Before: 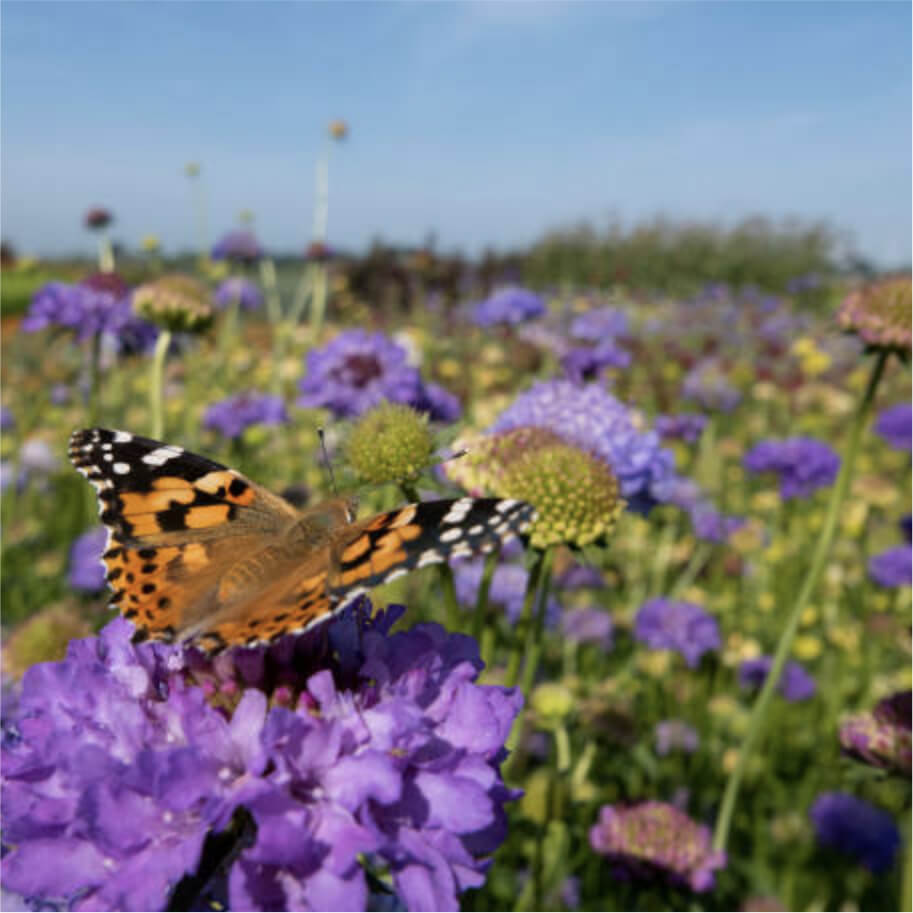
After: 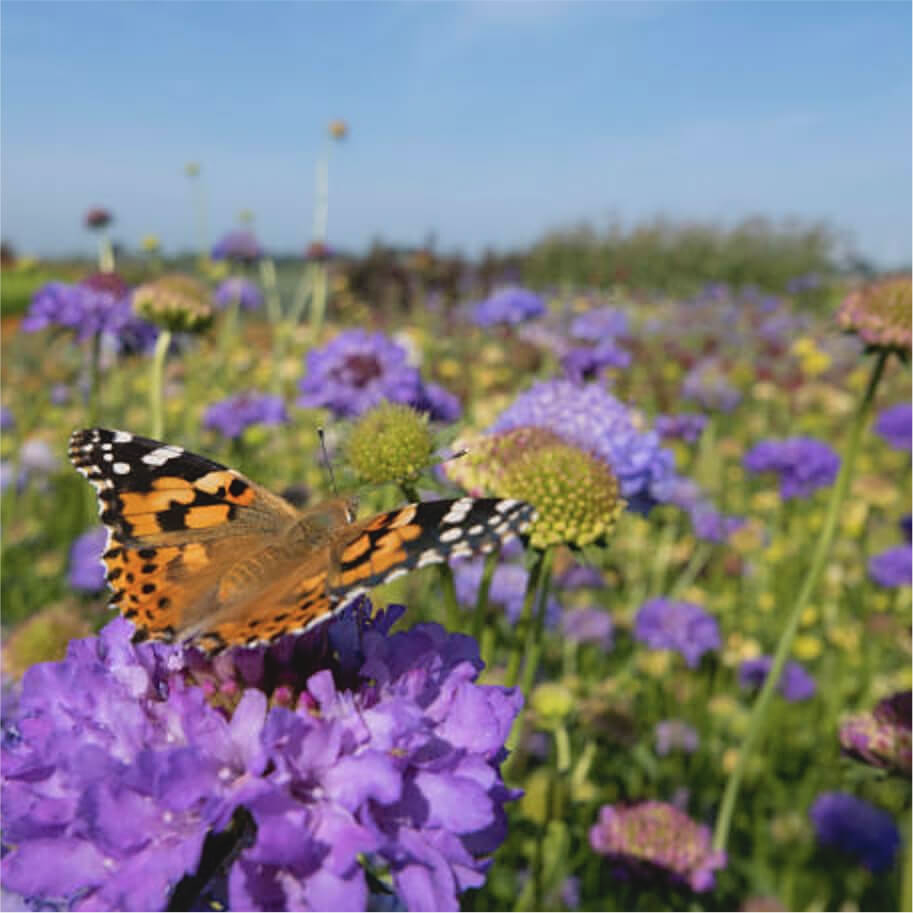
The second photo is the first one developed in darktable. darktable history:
contrast brightness saturation: contrast -0.096, brightness 0.046, saturation 0.075
sharpen: on, module defaults
